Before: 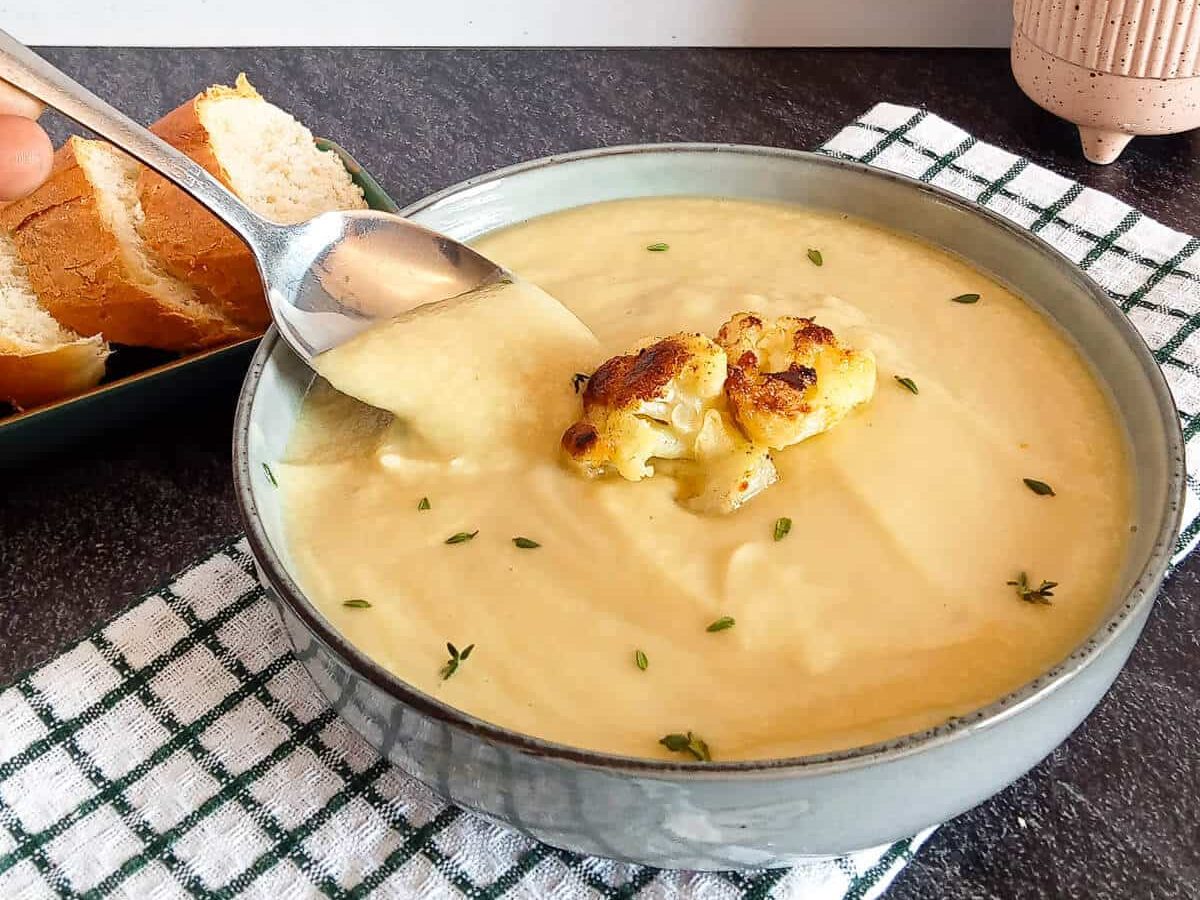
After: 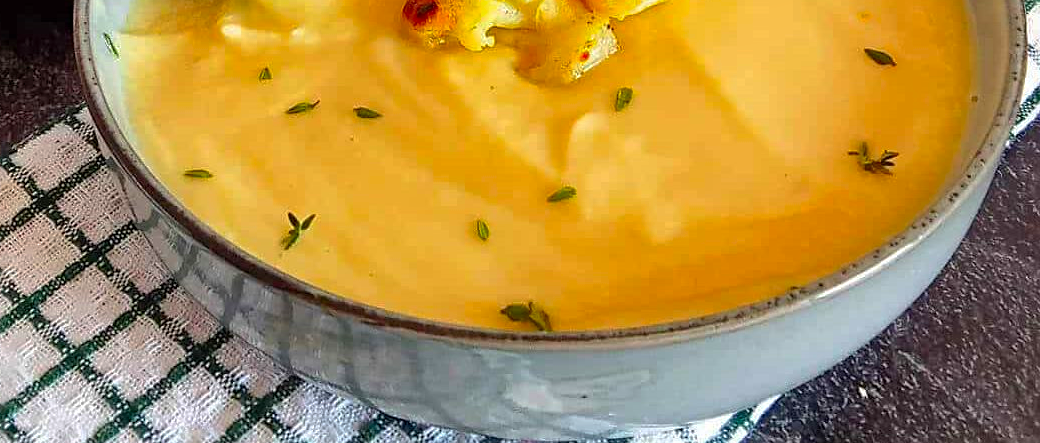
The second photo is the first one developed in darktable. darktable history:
sharpen: amount 0.208
crop and rotate: left 13.323%, top 47.804%, bottom 2.879%
shadows and highlights: shadows 29.81, highlights color adjustment 73.49%
contrast brightness saturation: saturation 0.498
